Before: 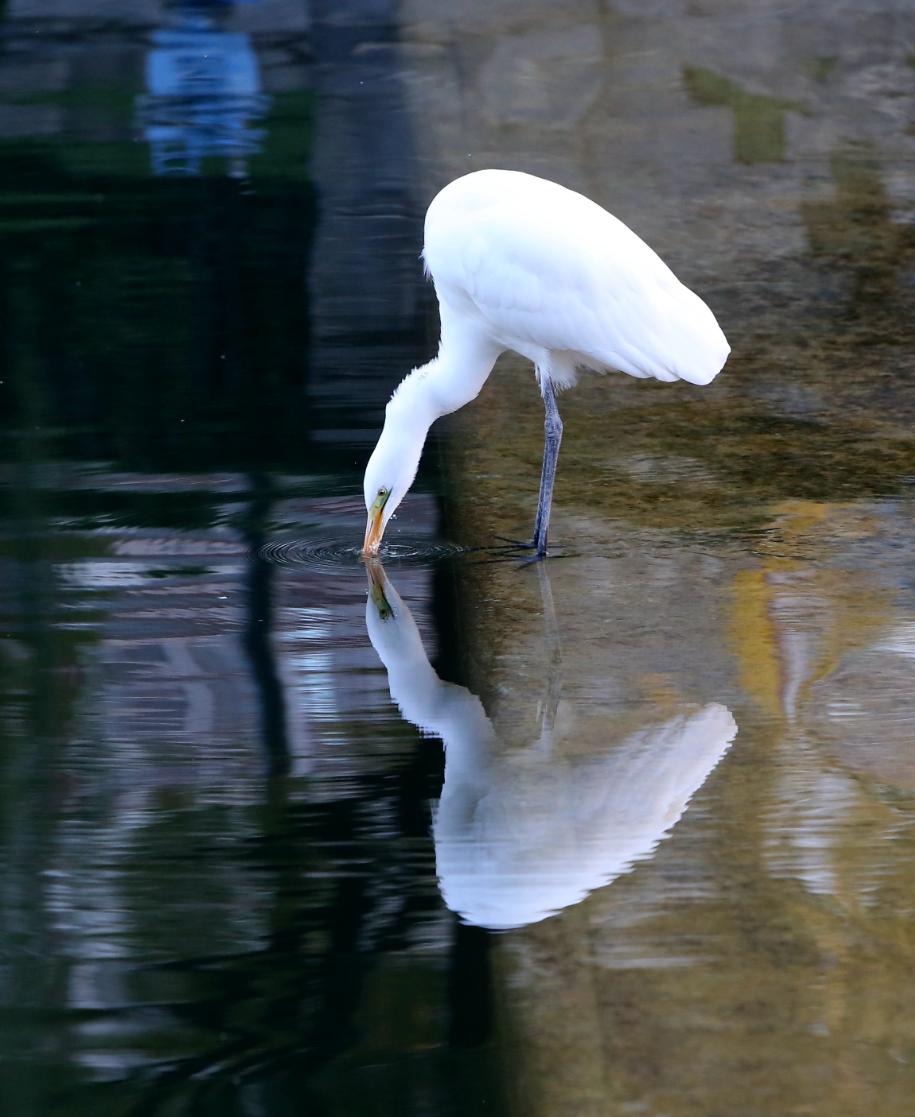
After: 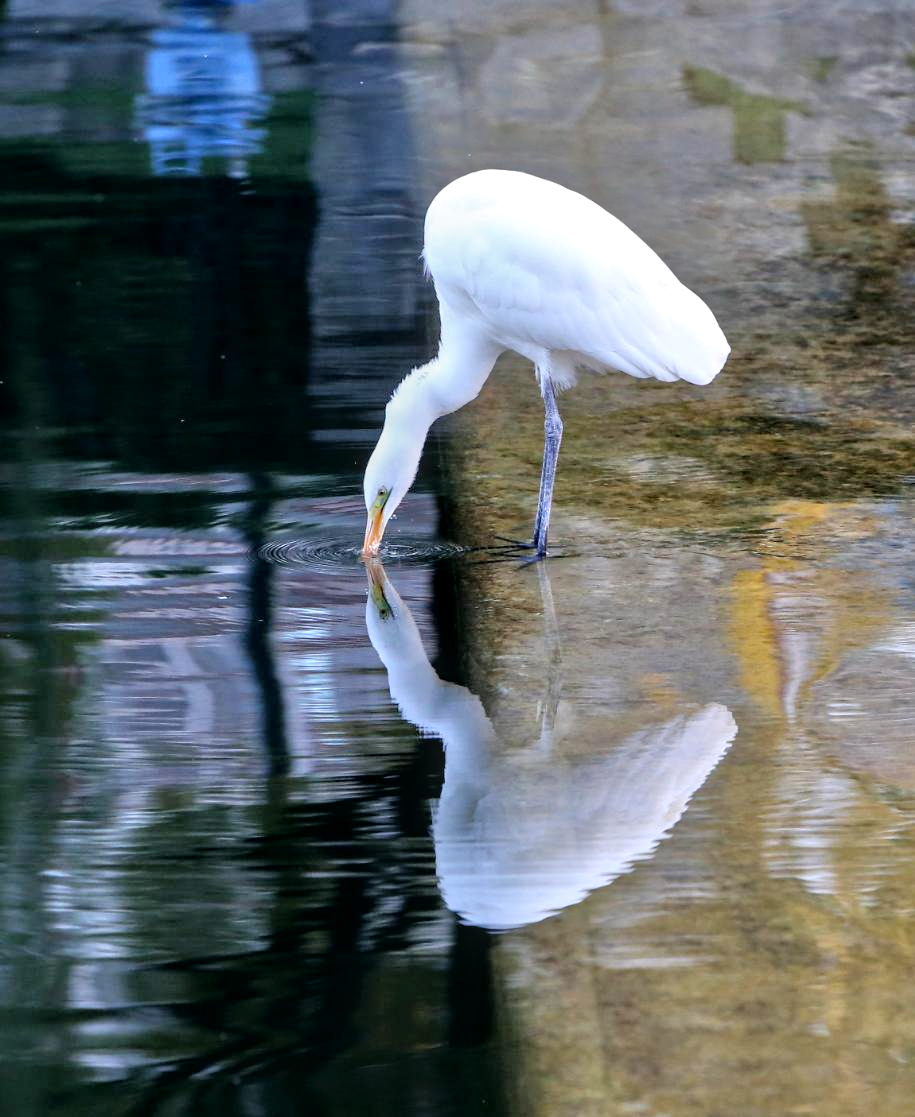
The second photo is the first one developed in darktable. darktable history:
tone equalizer: -7 EV 0.15 EV, -6 EV 0.6 EV, -5 EV 1.15 EV, -4 EV 1.33 EV, -3 EV 1.15 EV, -2 EV 0.6 EV, -1 EV 0.15 EV, mask exposure compensation -0.5 EV
local contrast: on, module defaults
